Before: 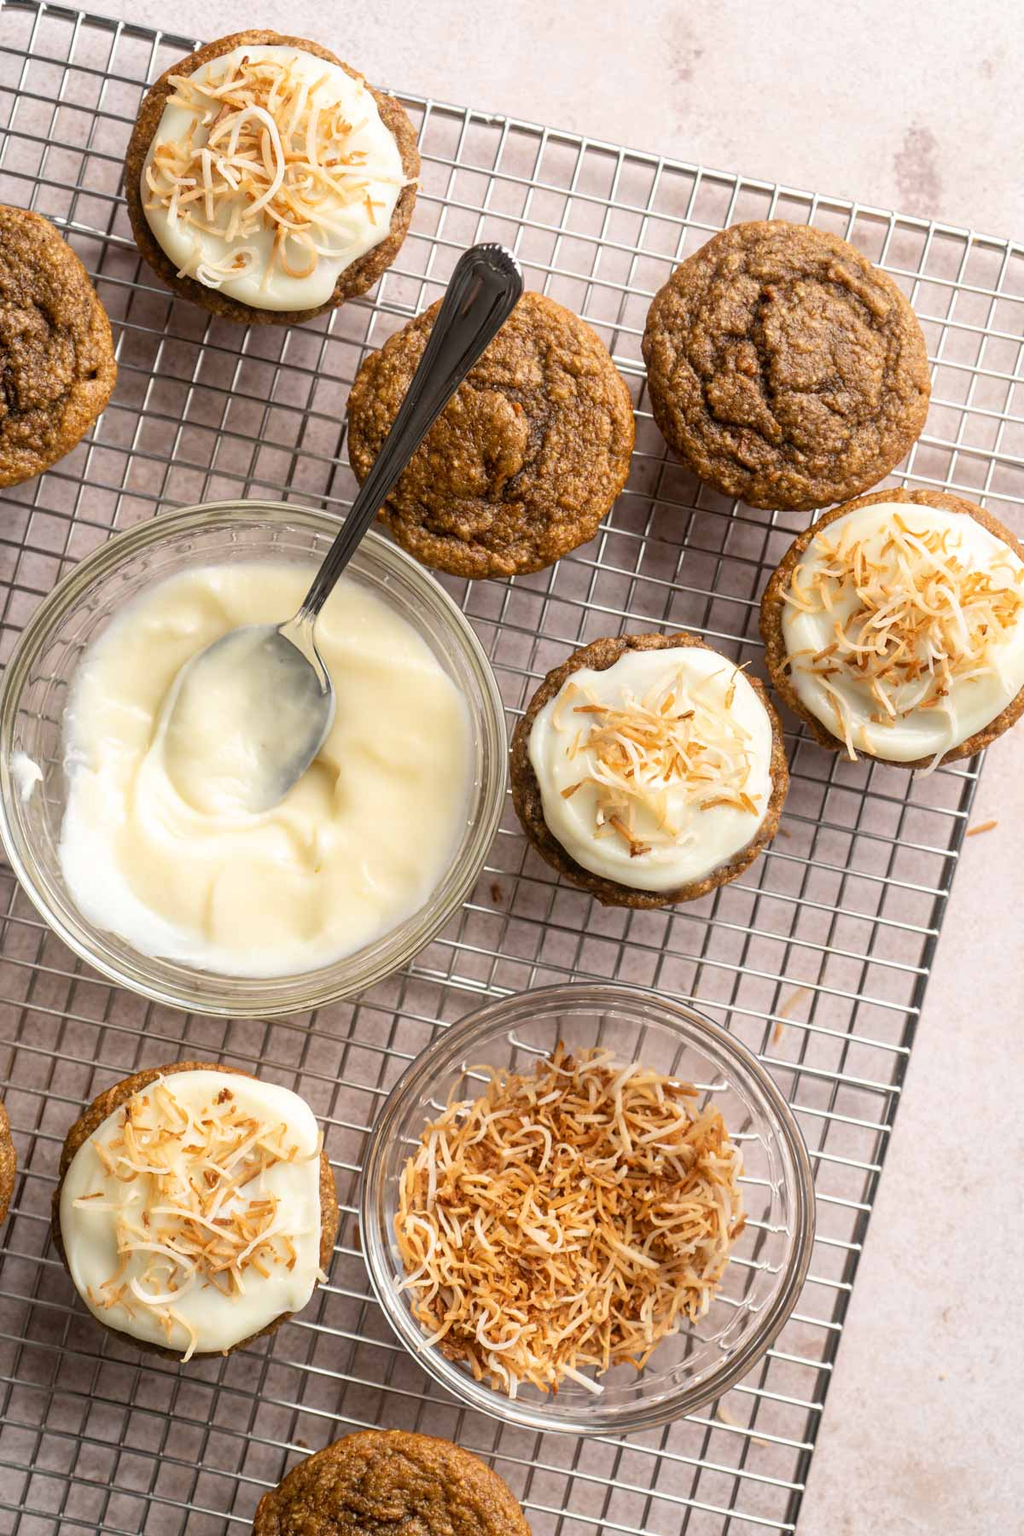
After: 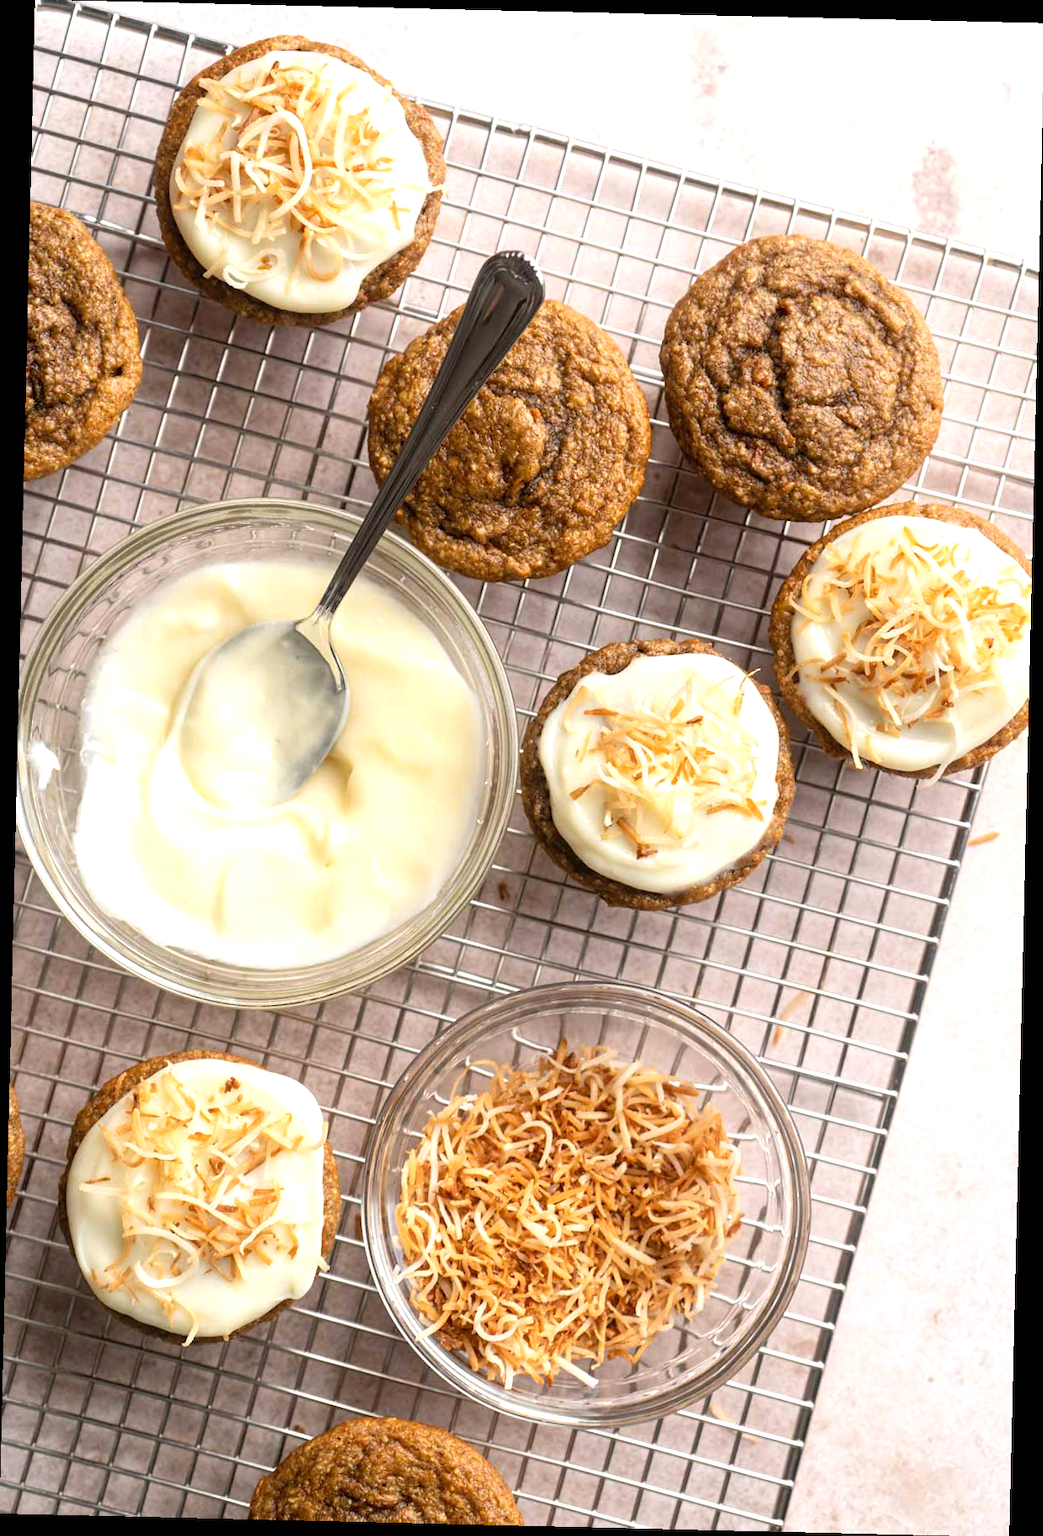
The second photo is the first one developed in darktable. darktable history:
crop and rotate: angle -1.34°
exposure: black level correction 0, exposure 0.399 EV, compensate exposure bias true, compensate highlight preservation false
